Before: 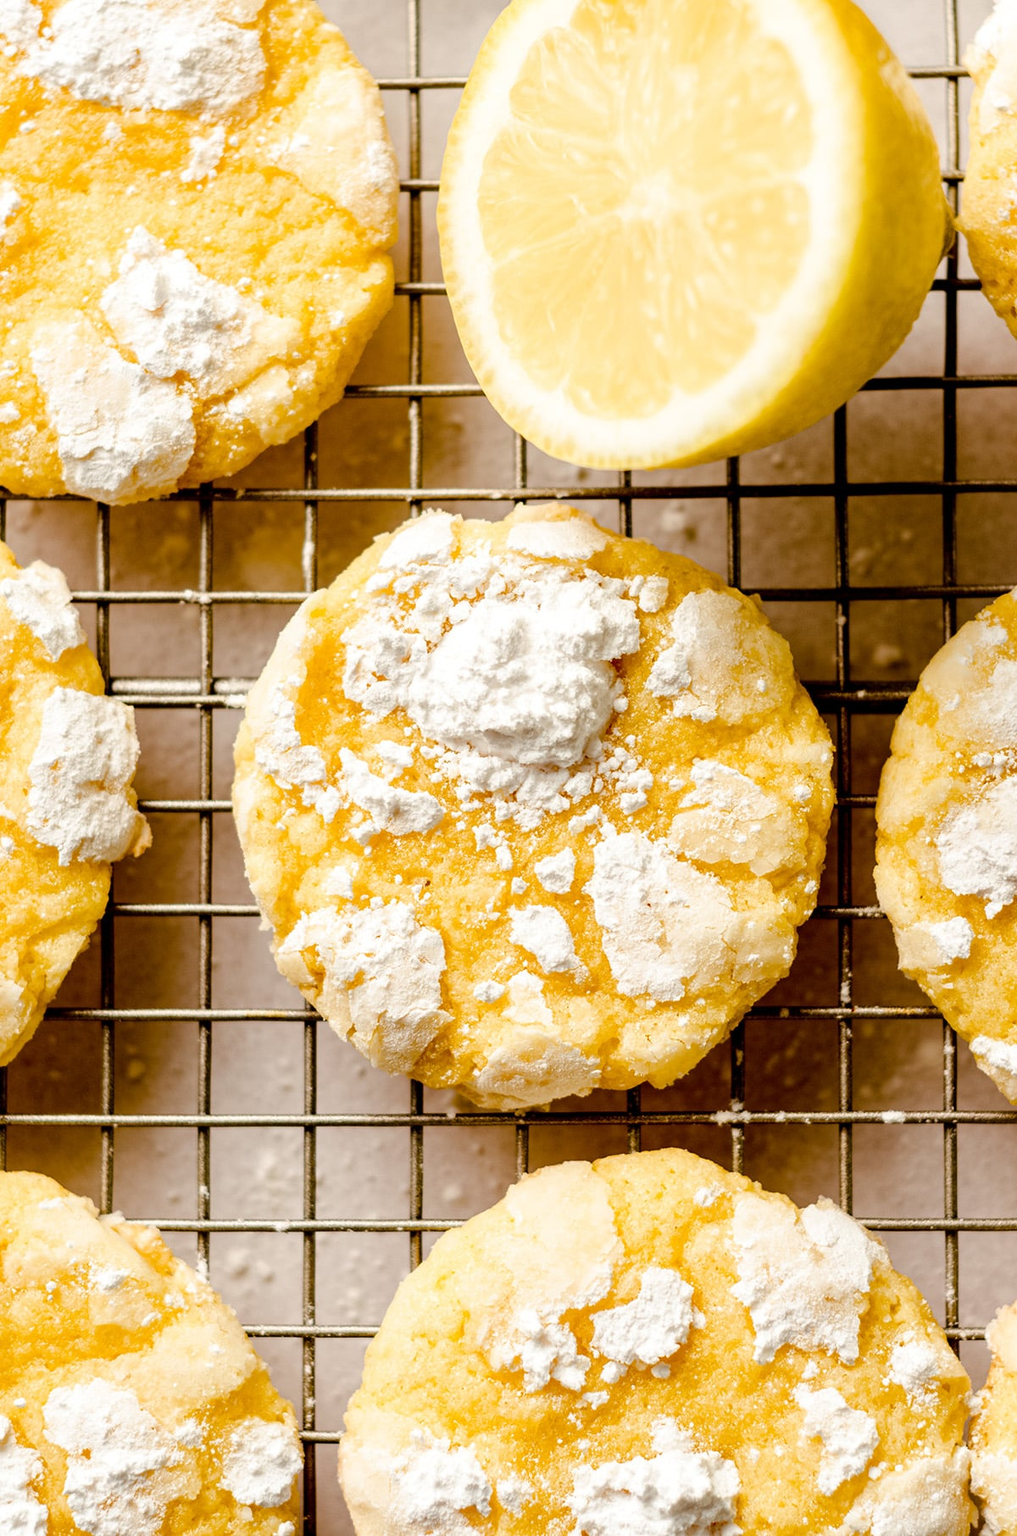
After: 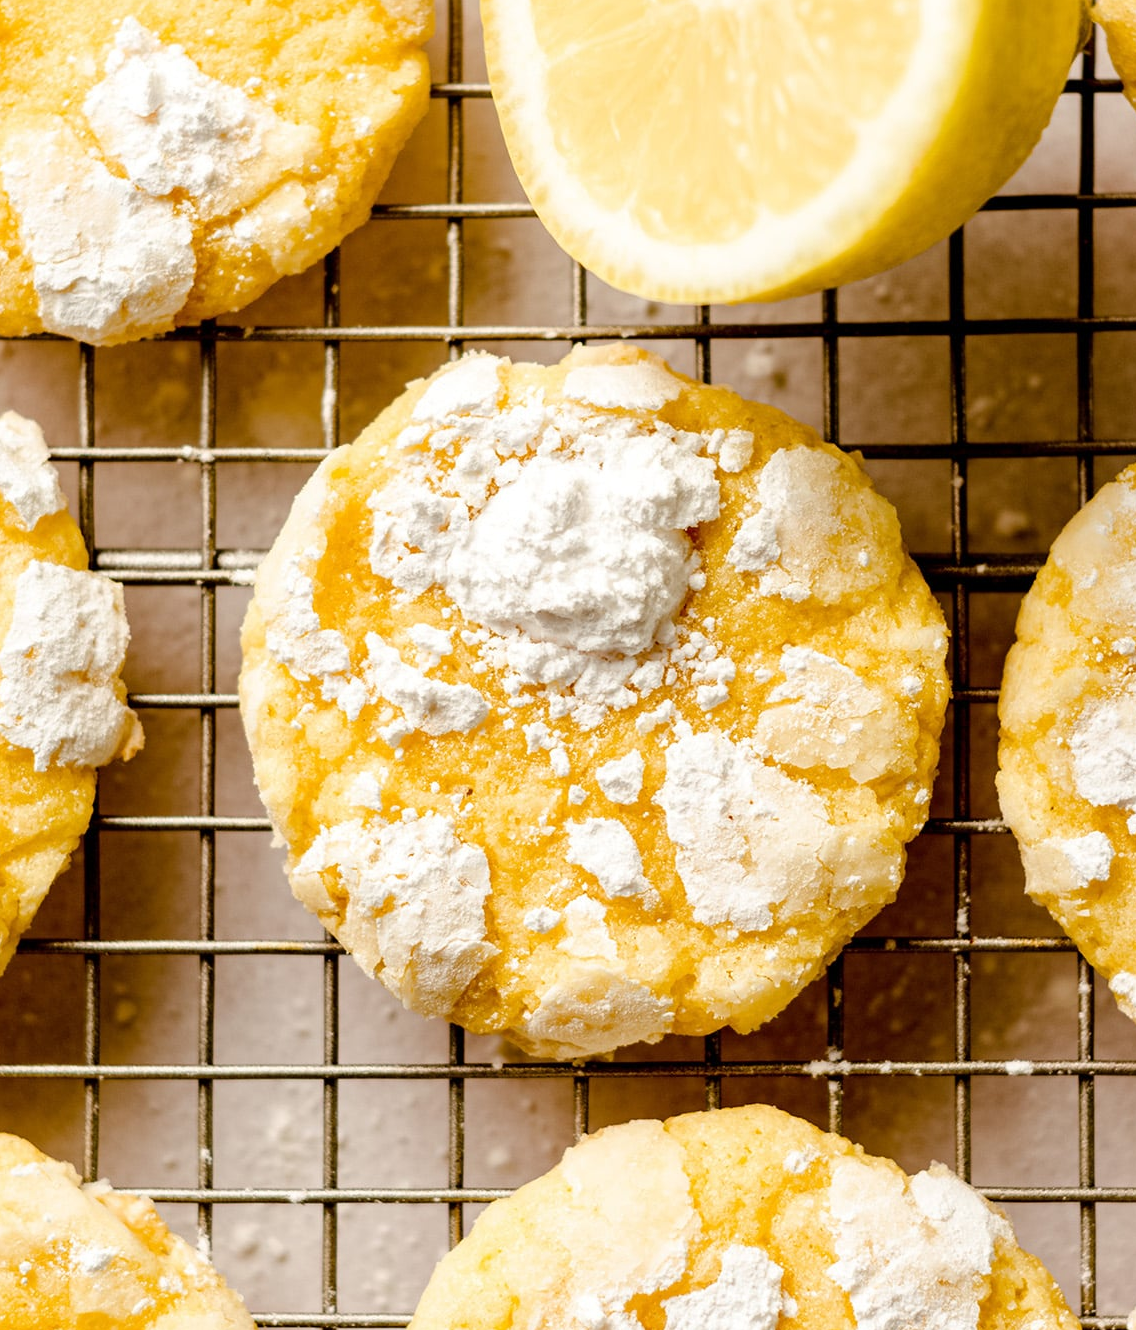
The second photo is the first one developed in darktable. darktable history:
crop and rotate: left 2.963%, top 13.851%, right 2.355%, bottom 12.701%
